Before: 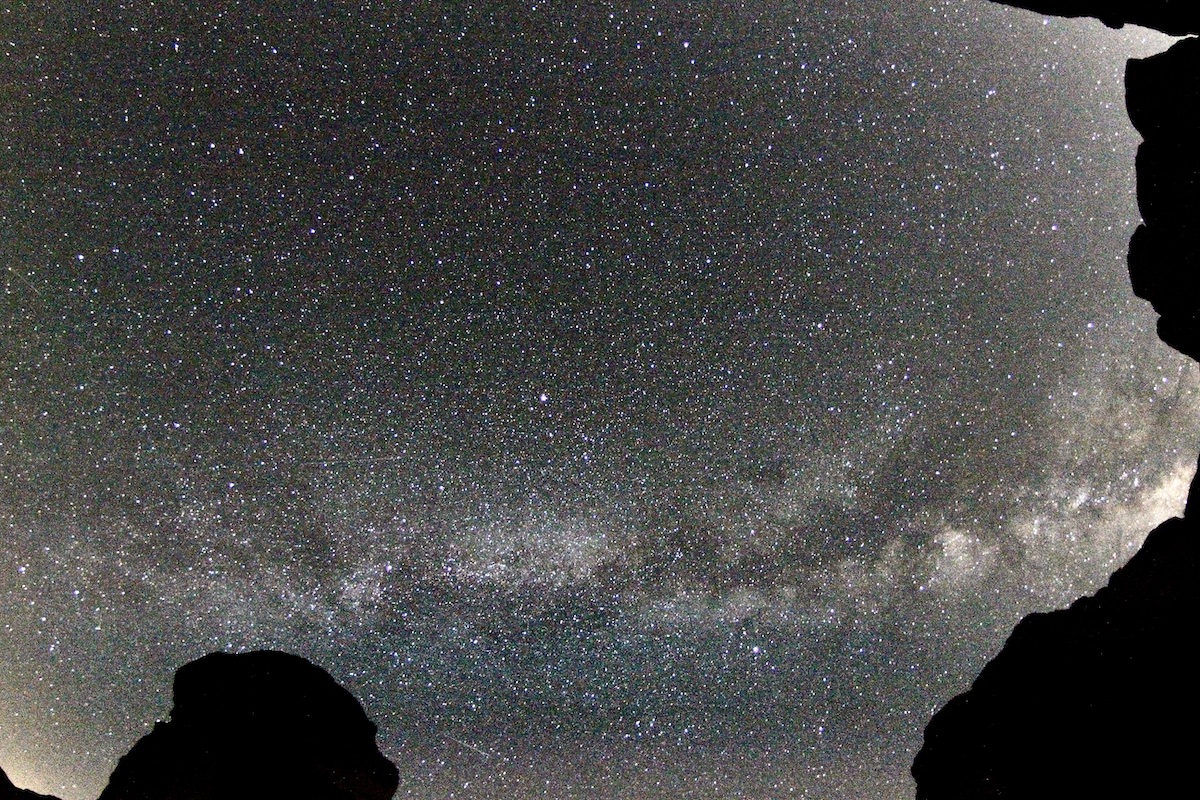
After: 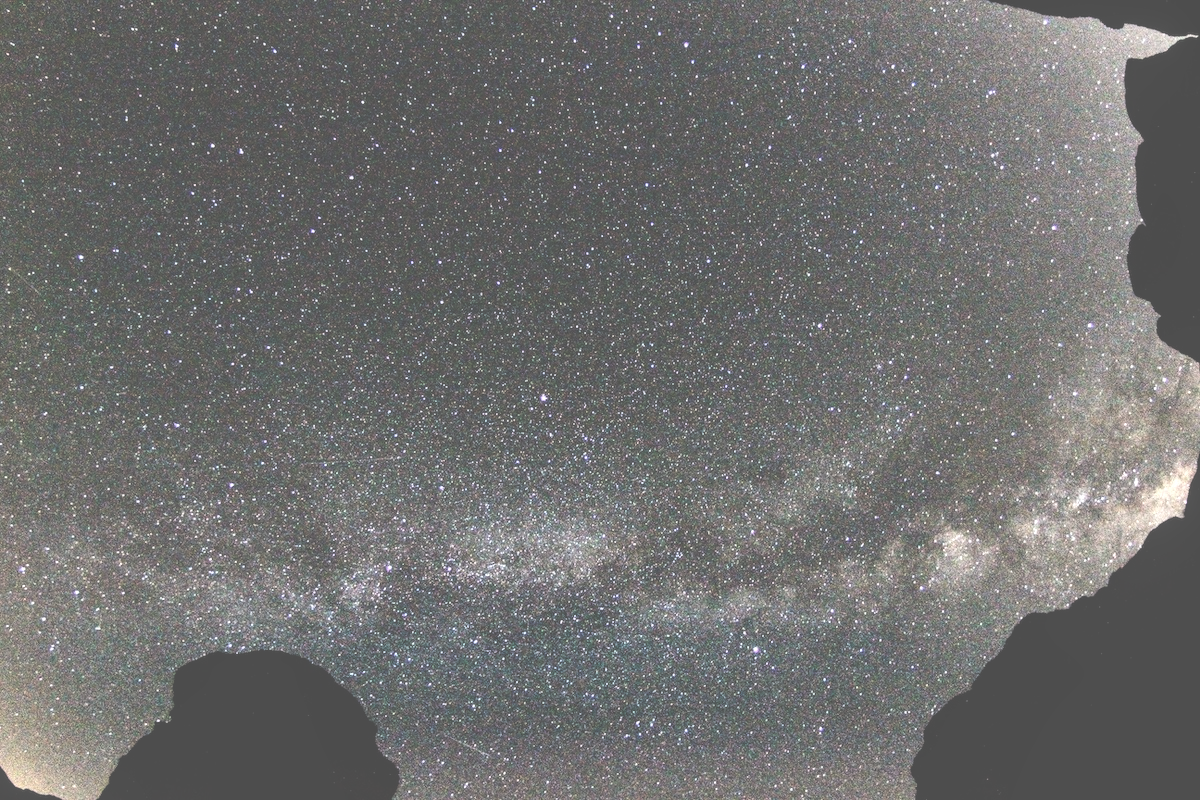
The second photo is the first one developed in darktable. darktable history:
exposure: black level correction -0.087, compensate highlight preservation false
local contrast: on, module defaults
